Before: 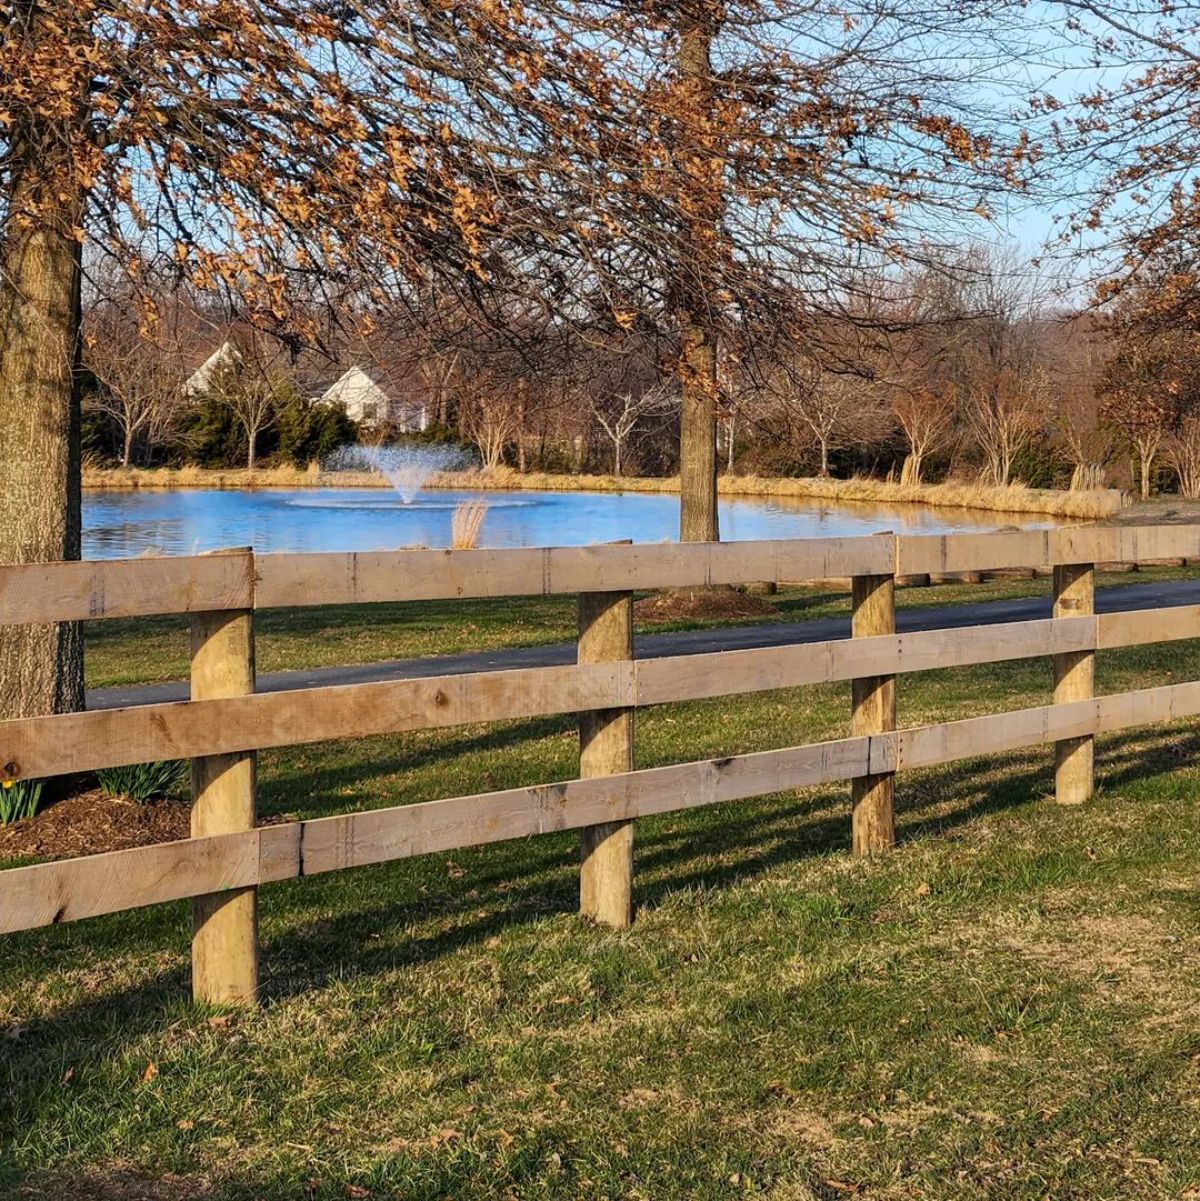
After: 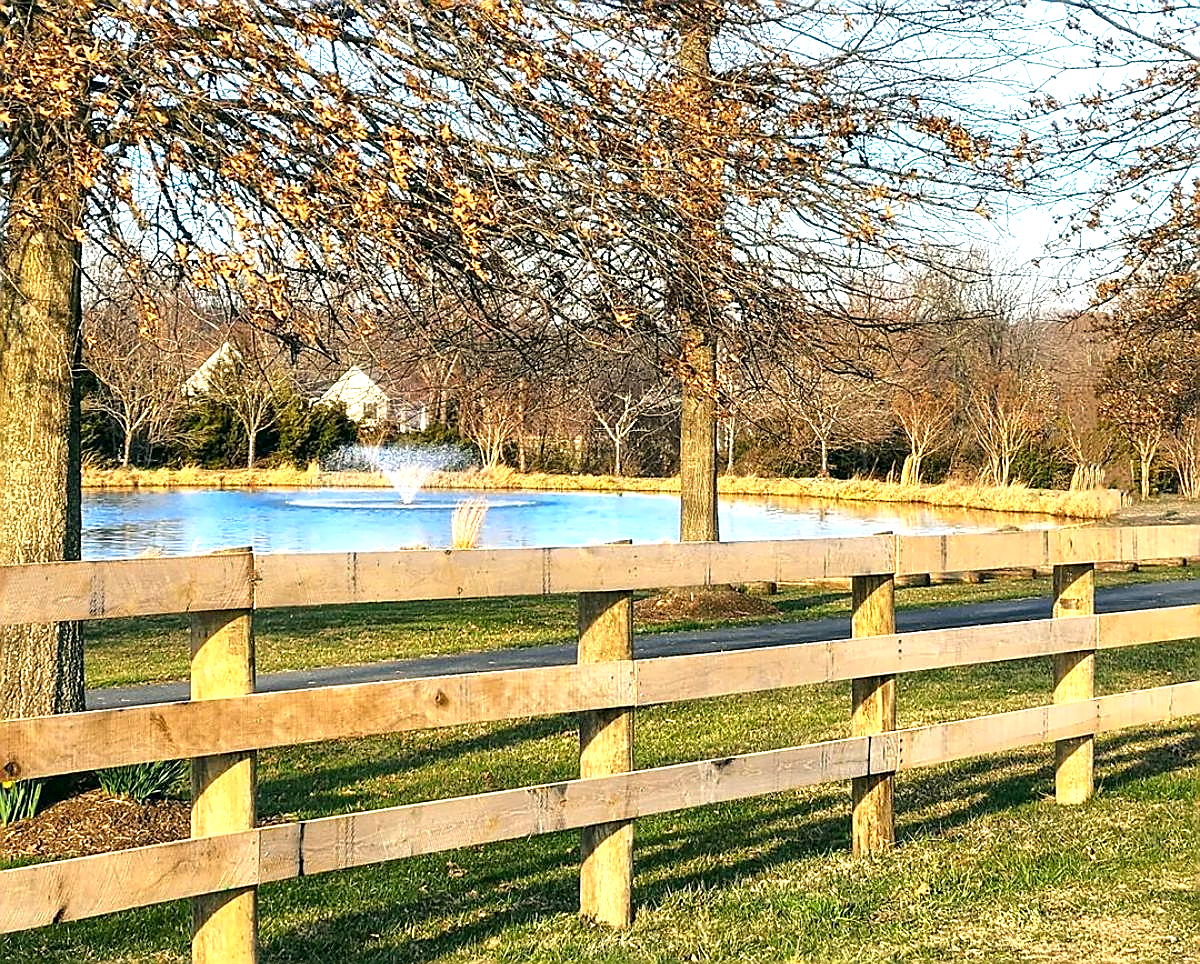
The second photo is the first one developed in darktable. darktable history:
exposure: exposure 1.091 EV, compensate highlight preservation false
color correction: highlights a* -0.627, highlights b* 9.42, shadows a* -8.71, shadows b* 1.07
sharpen: radius 1.383, amount 1.241, threshold 0.785
crop: bottom 19.698%
